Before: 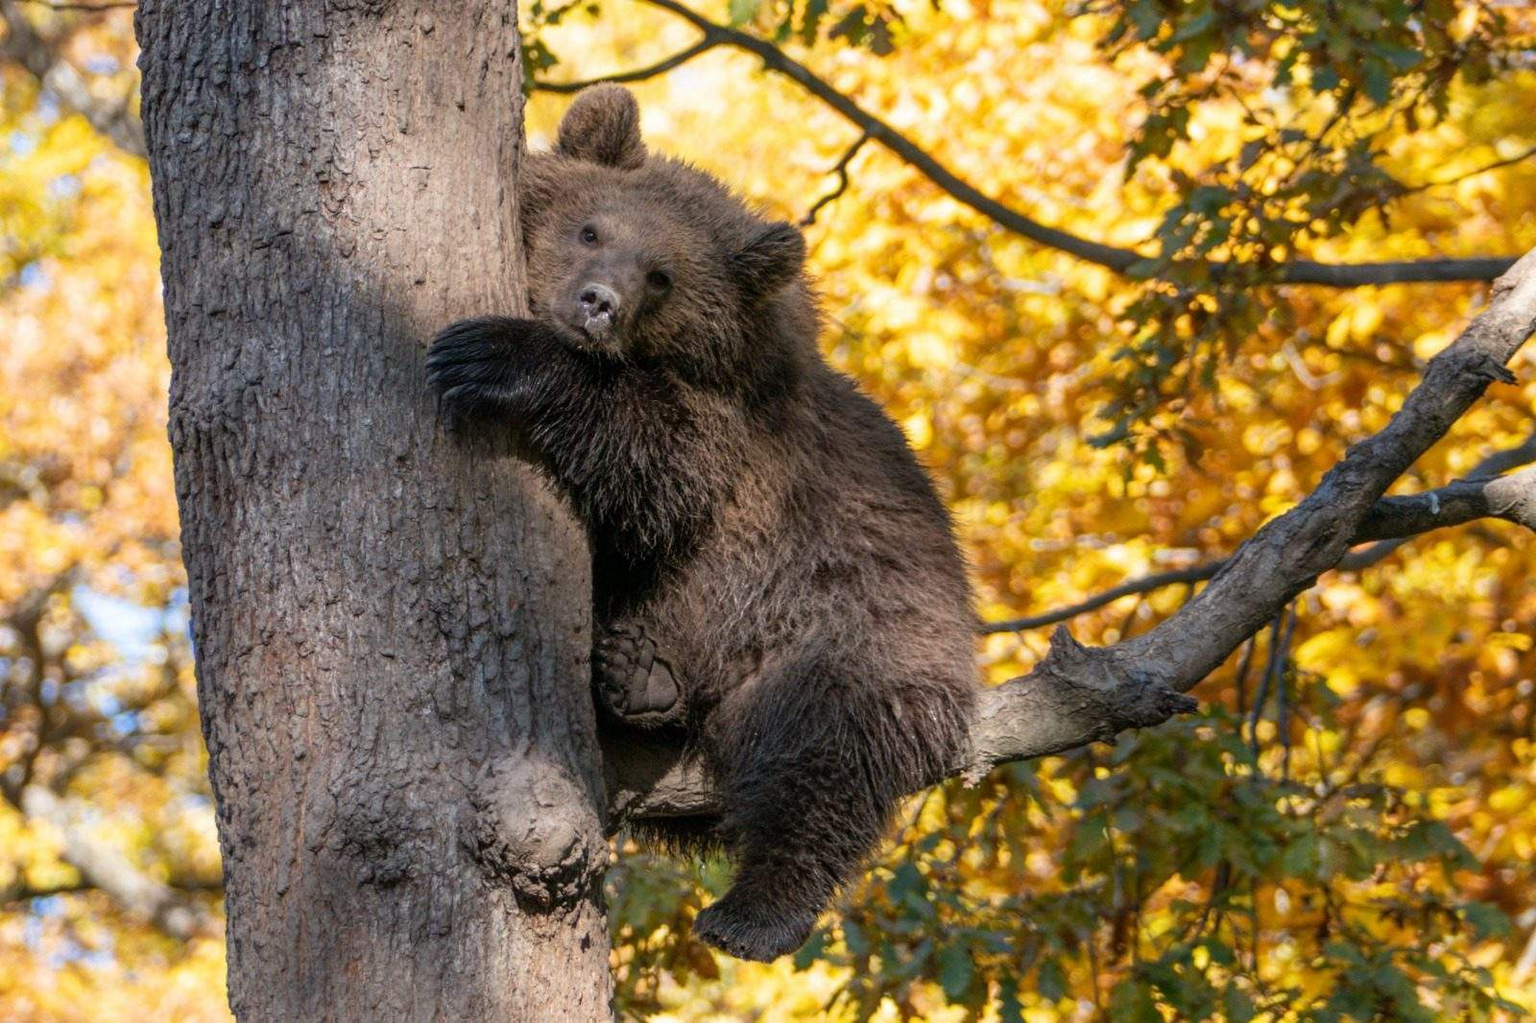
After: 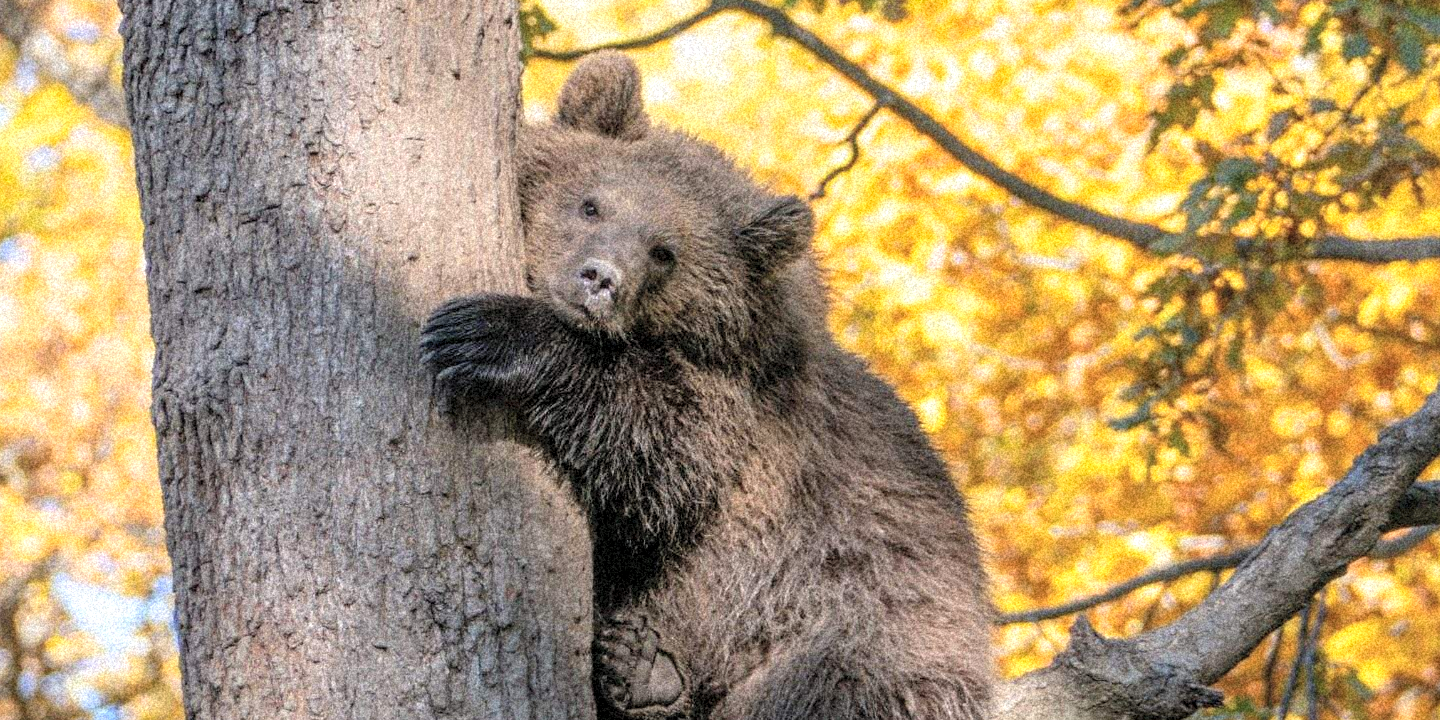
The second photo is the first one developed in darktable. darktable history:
grain: coarseness 46.9 ISO, strength 50.21%, mid-tones bias 0%
crop: left 1.509%, top 3.452%, right 7.696%, bottom 28.452%
global tonemap: drago (0.7, 100)
local contrast: on, module defaults
